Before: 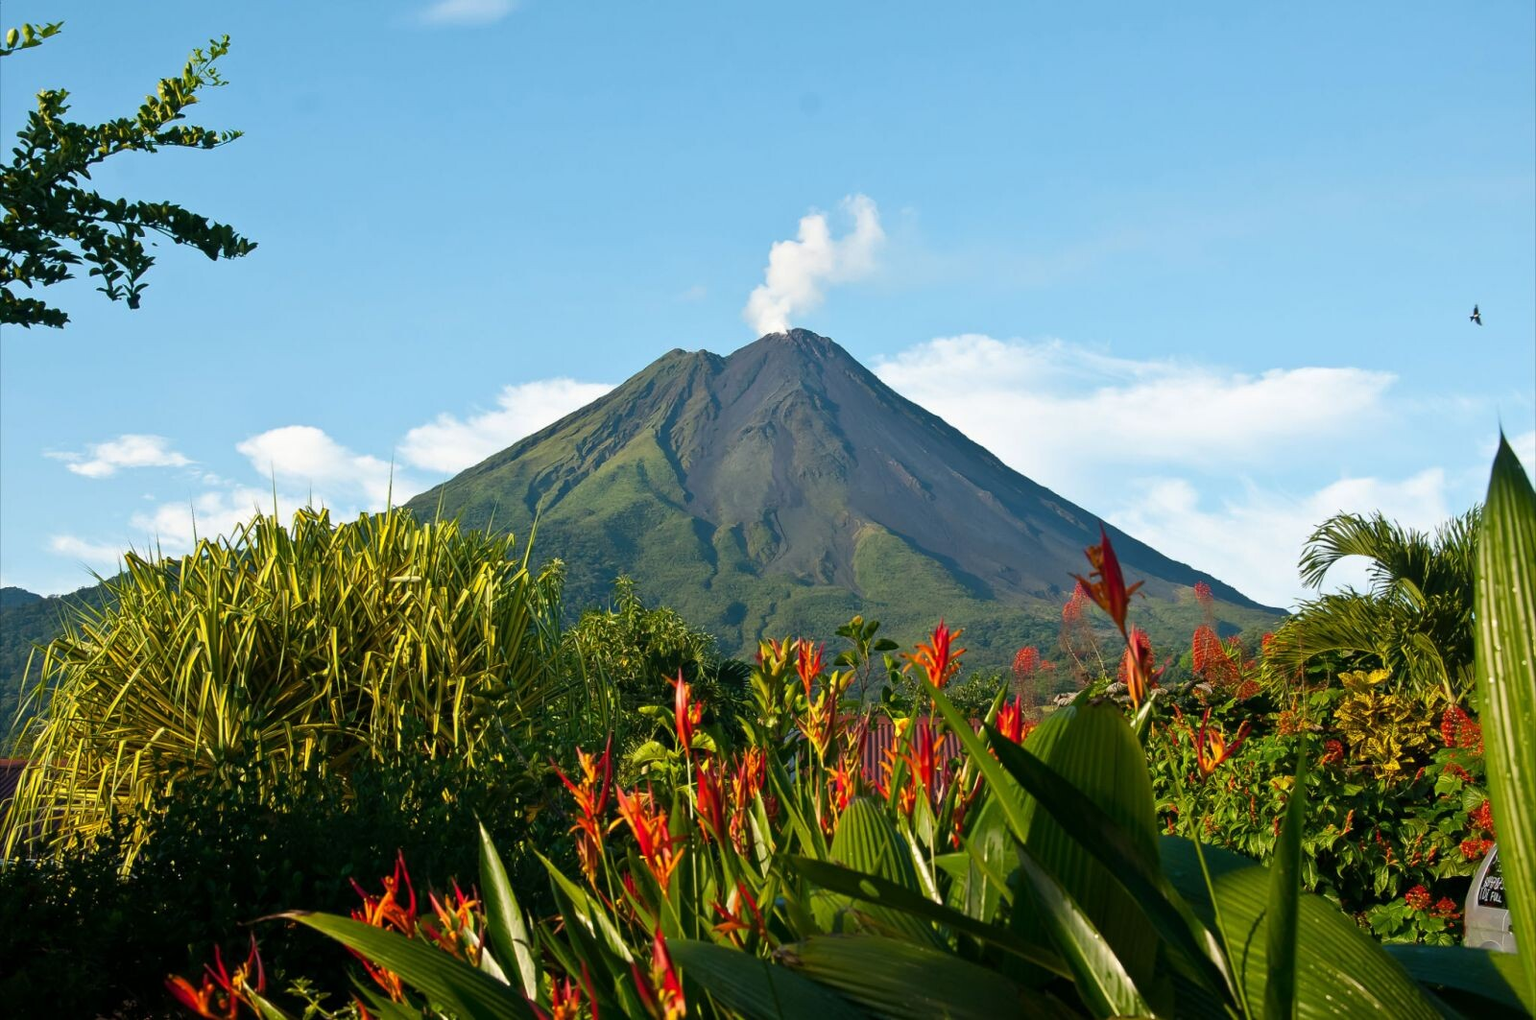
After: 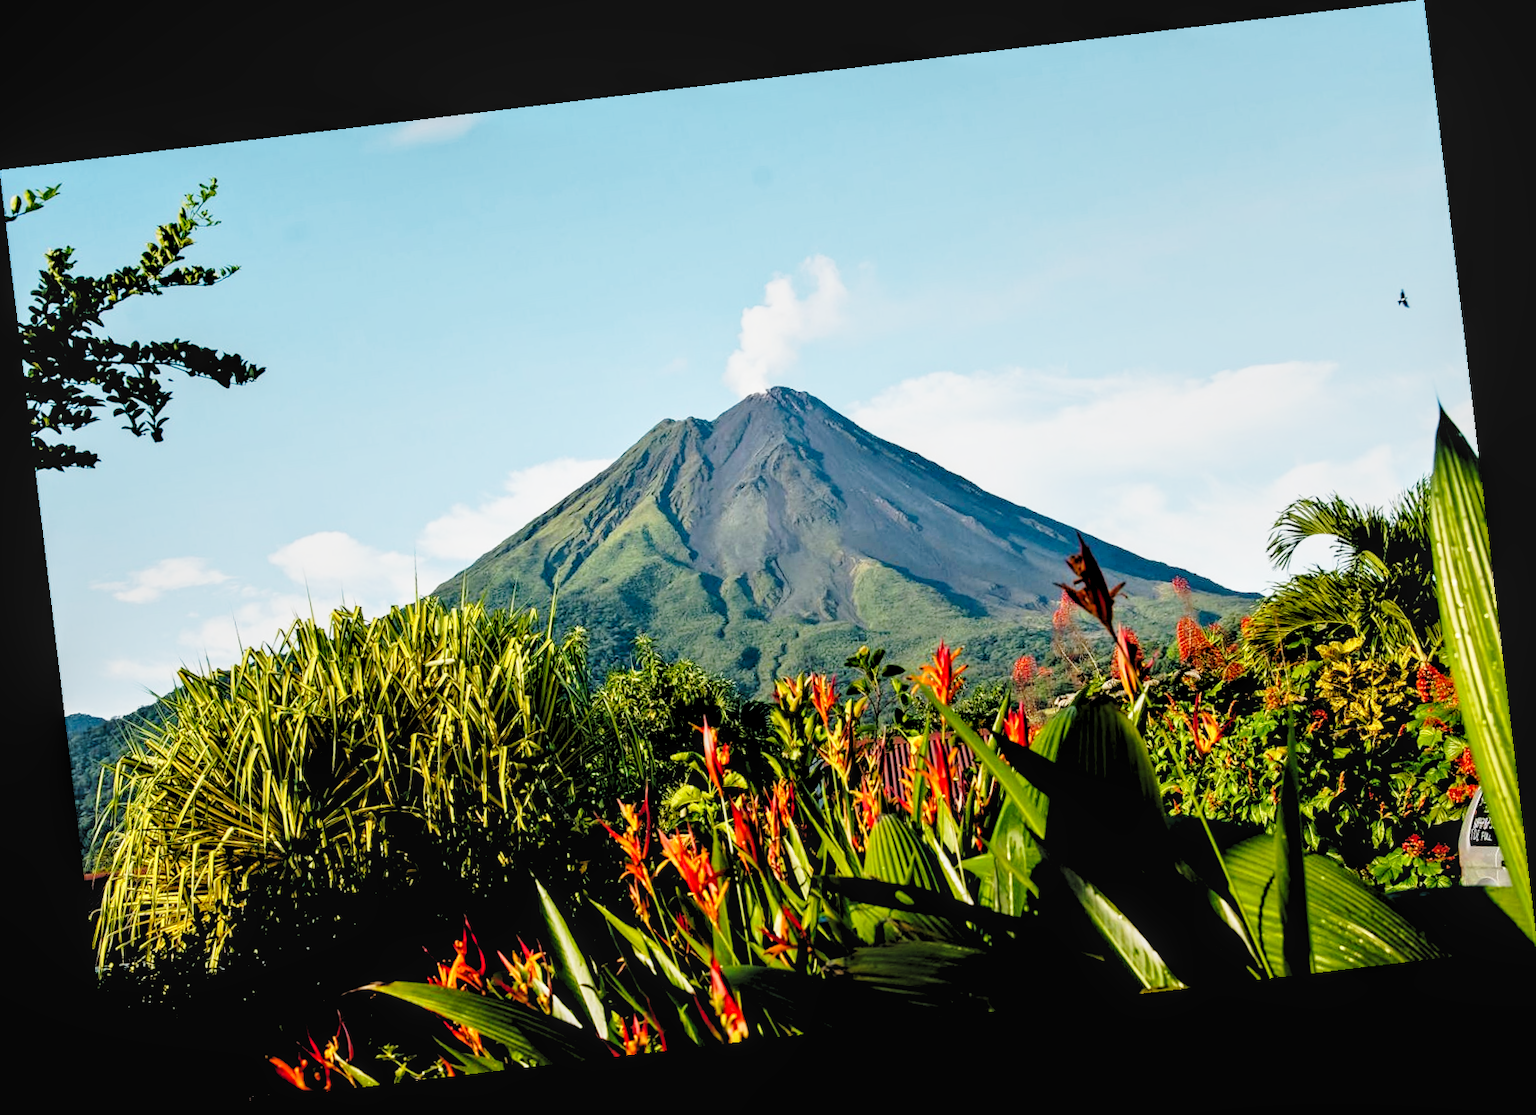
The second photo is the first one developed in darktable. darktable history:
local contrast: on, module defaults
rotate and perspective: rotation -6.83°, automatic cropping off
rgb levels: levels [[0.029, 0.461, 0.922], [0, 0.5, 1], [0, 0.5, 1]]
base curve: curves: ch0 [(0, 0) (0.028, 0.03) (0.121, 0.232) (0.46, 0.748) (0.859, 0.968) (1, 1)], preserve colors none
